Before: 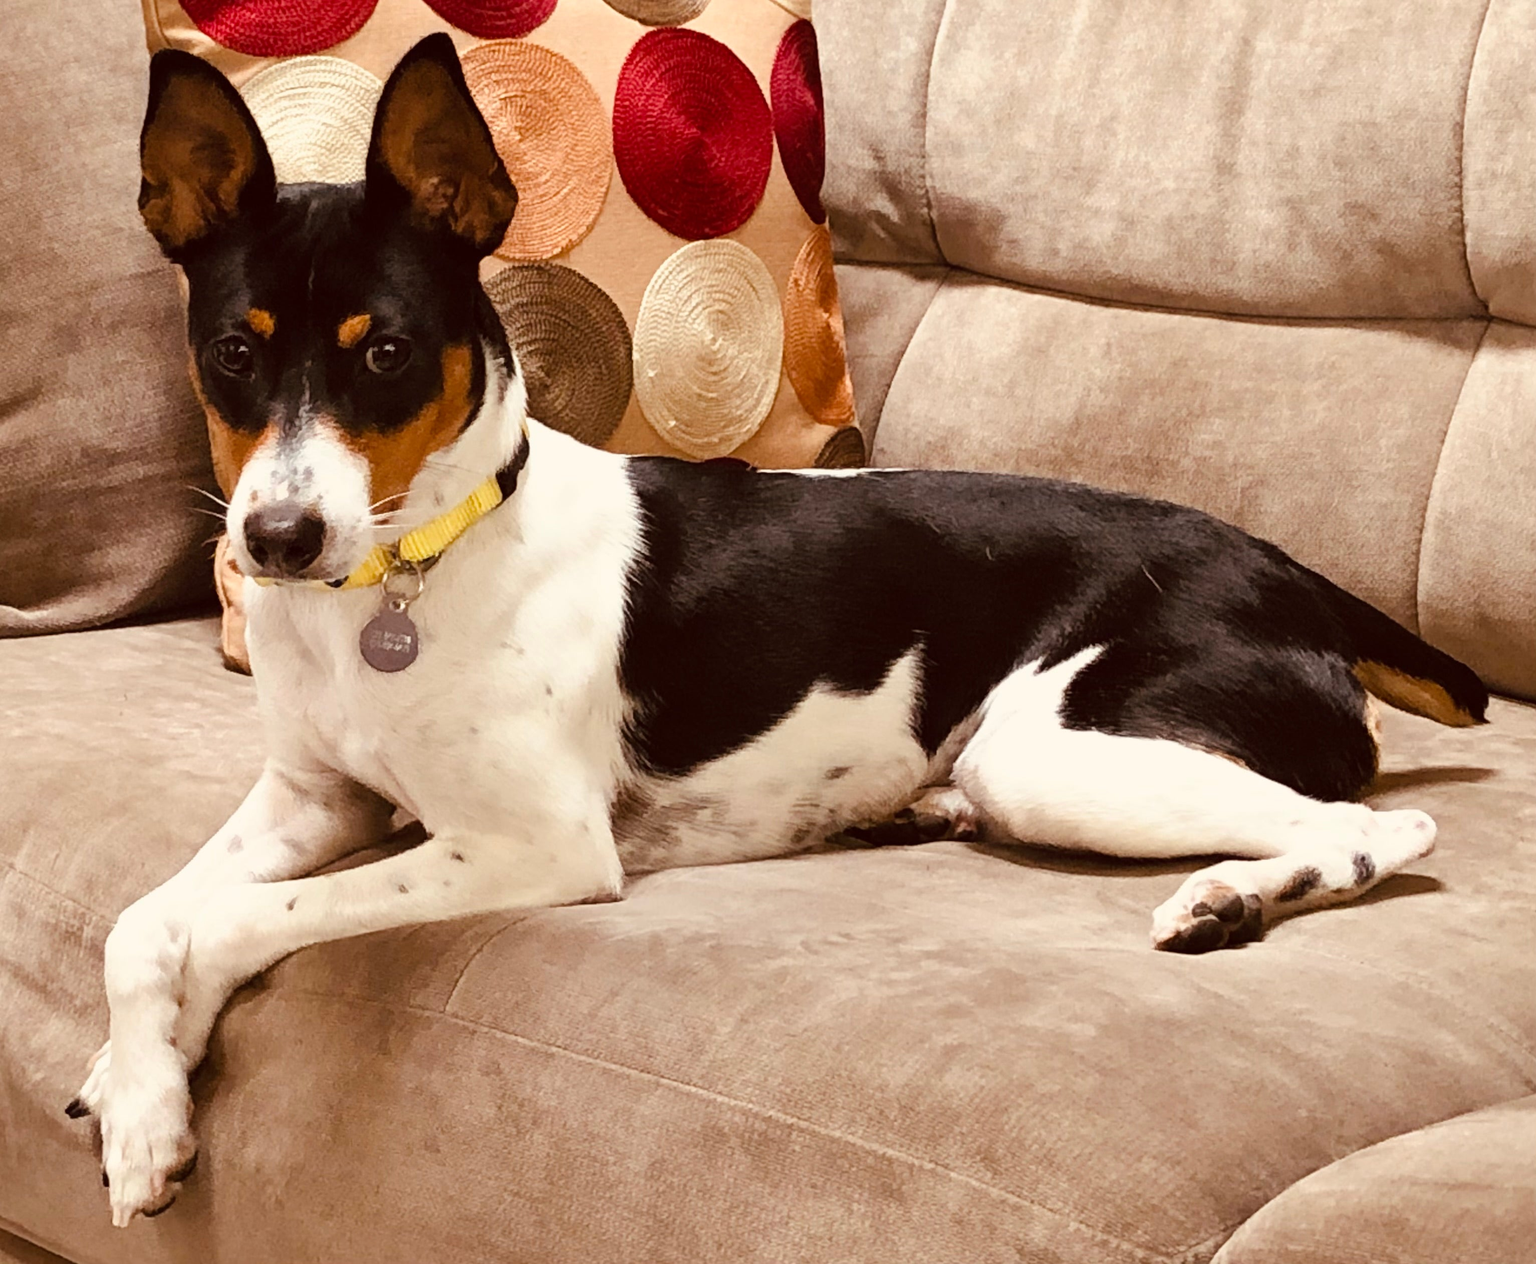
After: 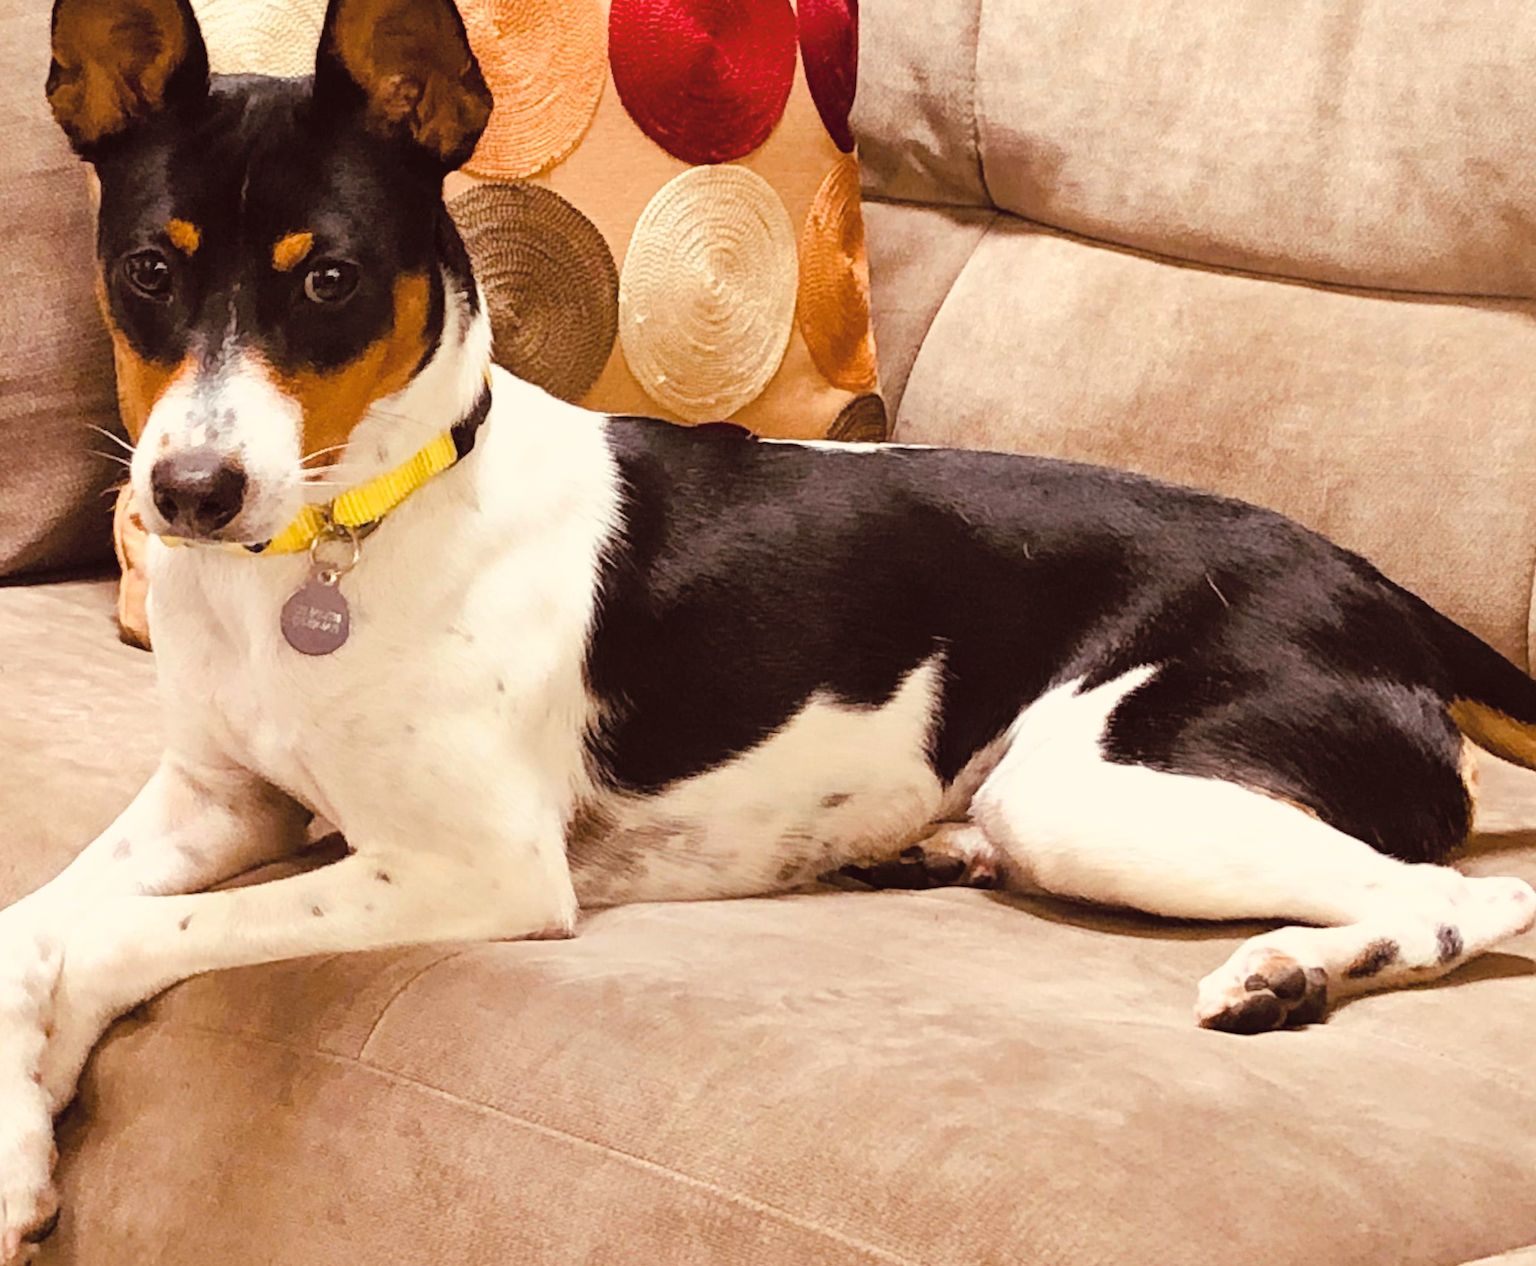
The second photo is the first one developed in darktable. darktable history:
contrast brightness saturation: brightness 0.145
color balance rgb: shadows lift › chroma 3.126%, shadows lift › hue 282.05°, perceptual saturation grading › global saturation 19.591%
crop and rotate: angle -2.86°, left 5.437%, top 5.227%, right 4.699%, bottom 4.715%
